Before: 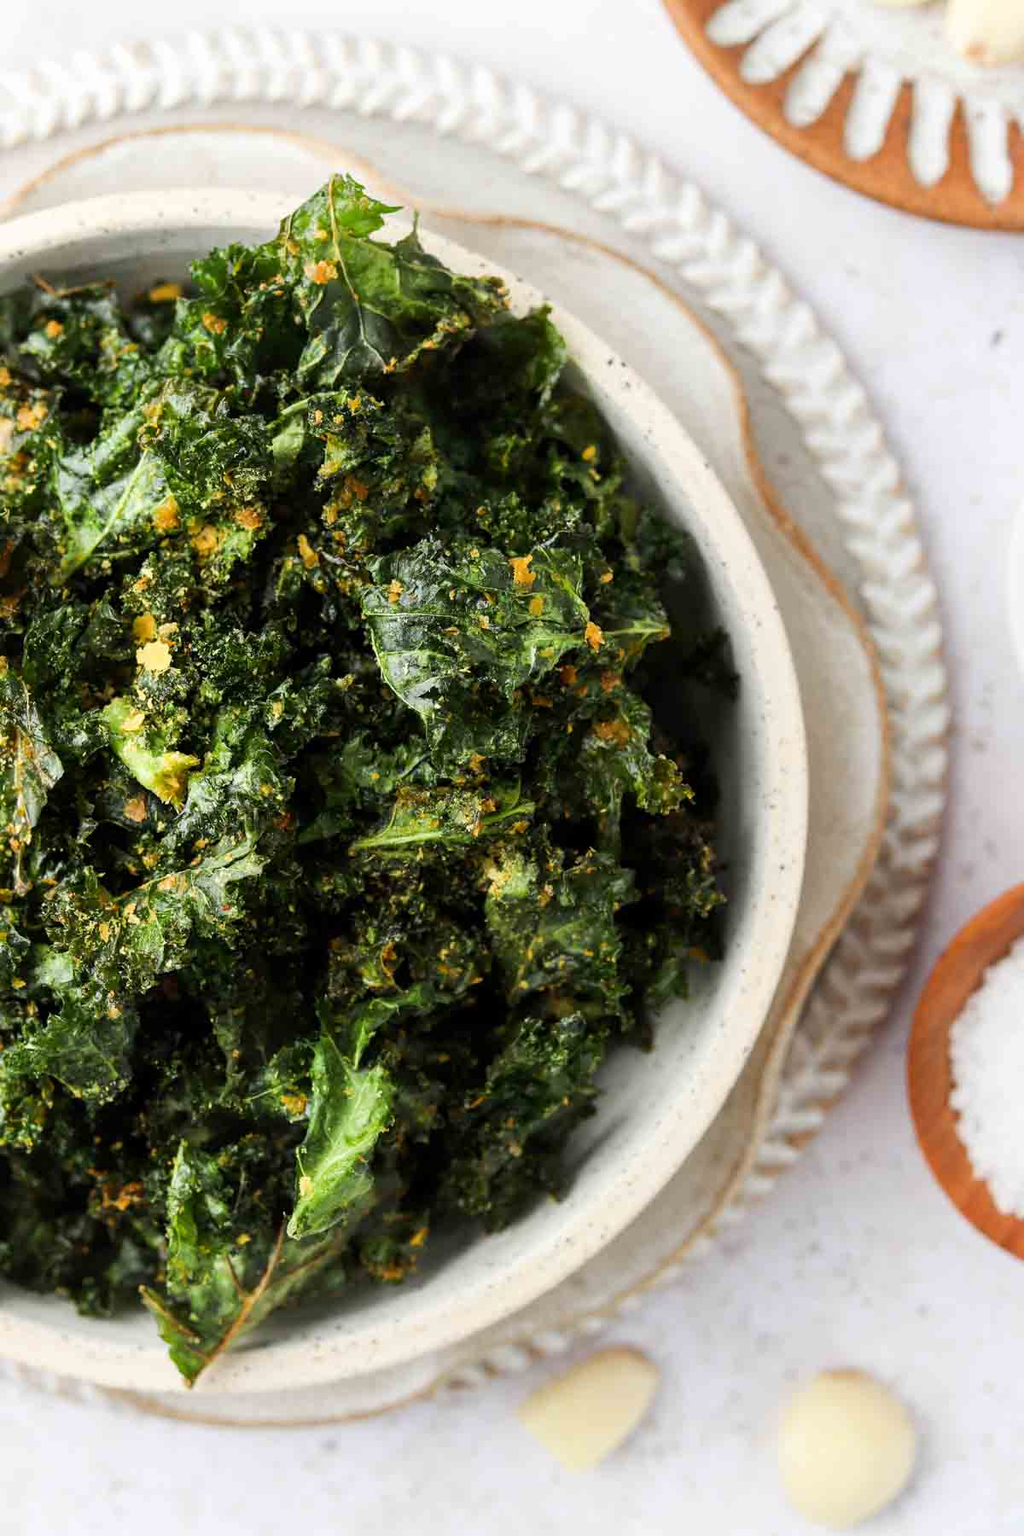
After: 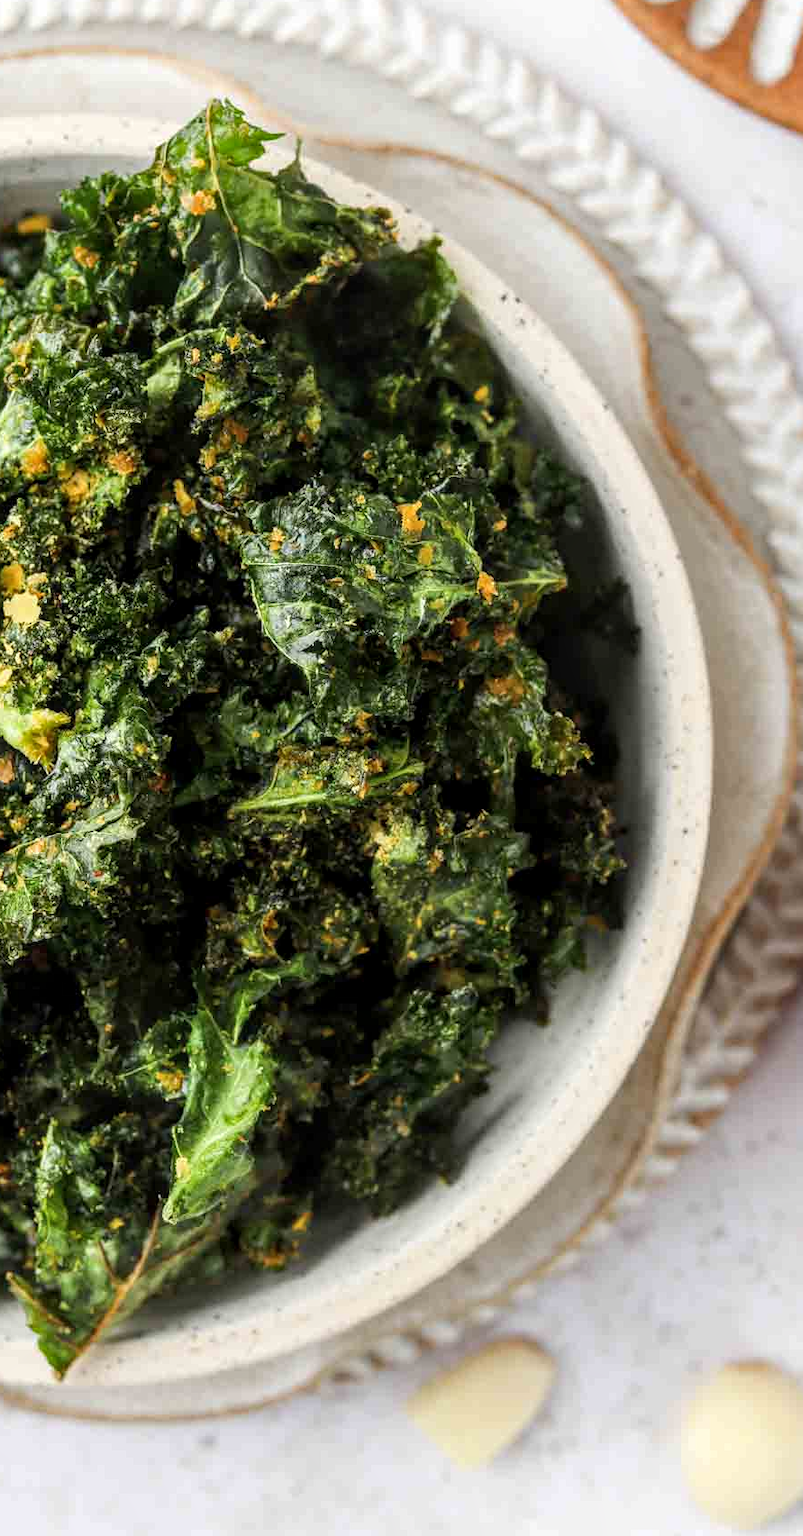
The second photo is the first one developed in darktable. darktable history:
crop and rotate: left 13.052%, top 5.241%, right 12.571%
local contrast: on, module defaults
